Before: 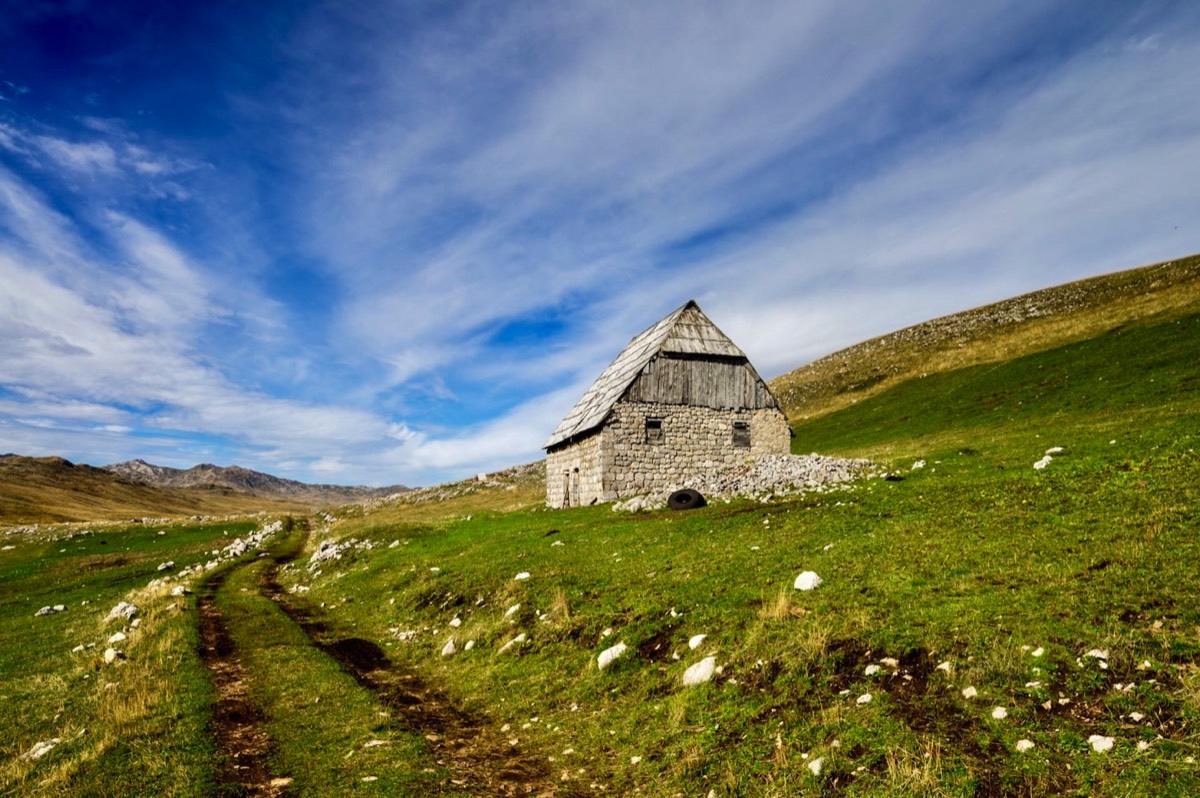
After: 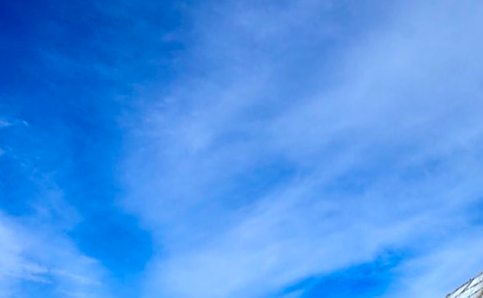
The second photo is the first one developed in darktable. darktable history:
sharpen: on, module defaults
crop: left 15.503%, top 5.454%, right 44.2%, bottom 57.088%
color calibration: output colorfulness [0, 0.315, 0, 0], illuminant custom, x 0.388, y 0.387, temperature 3792.49 K
